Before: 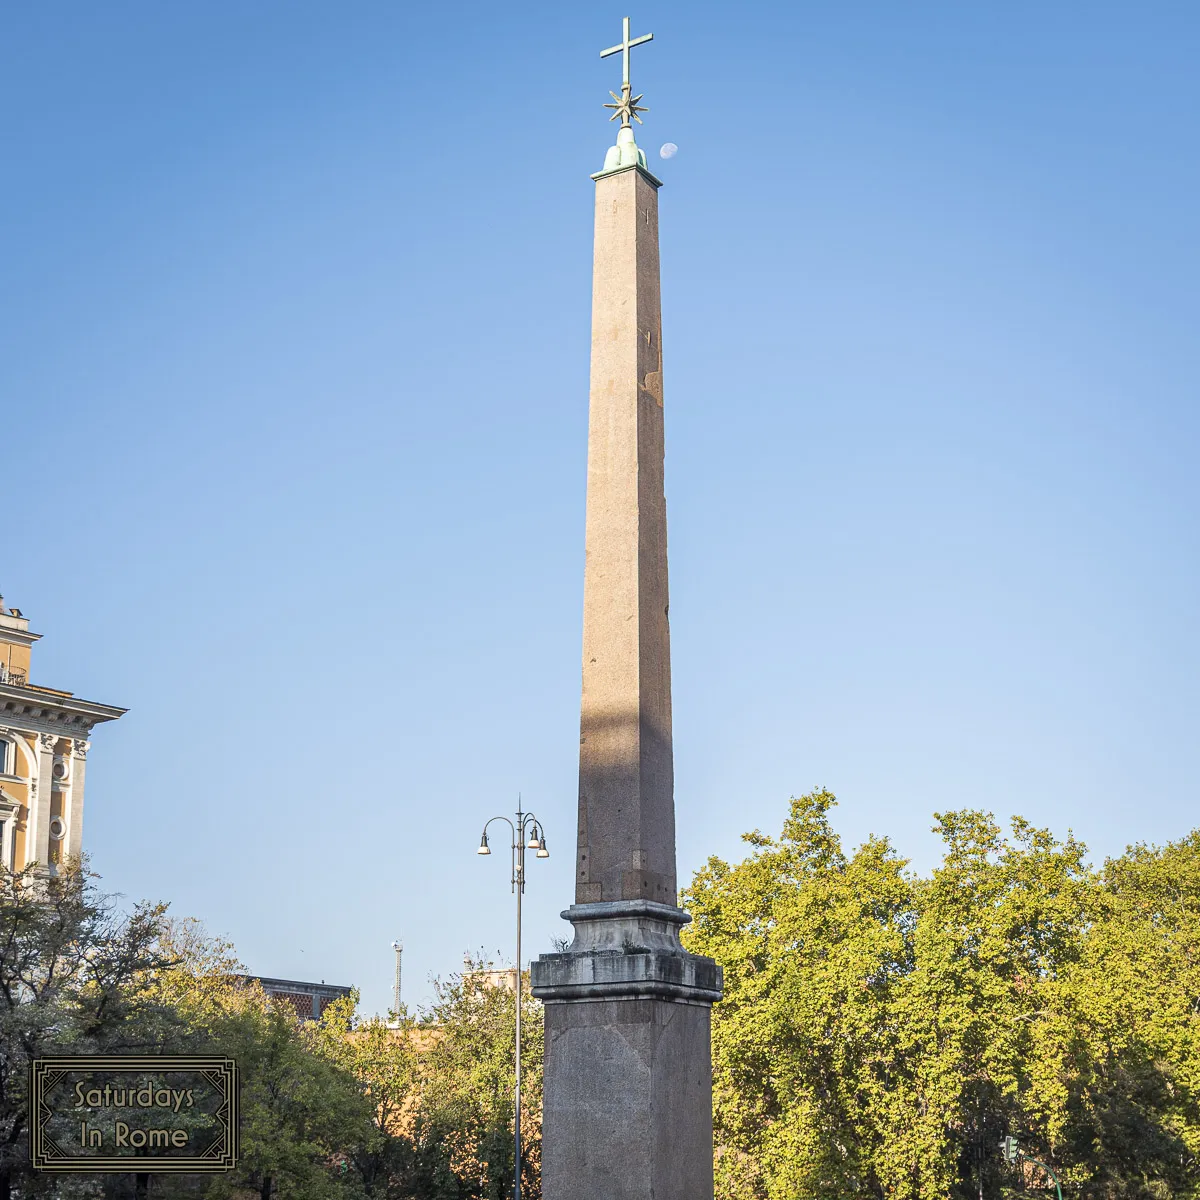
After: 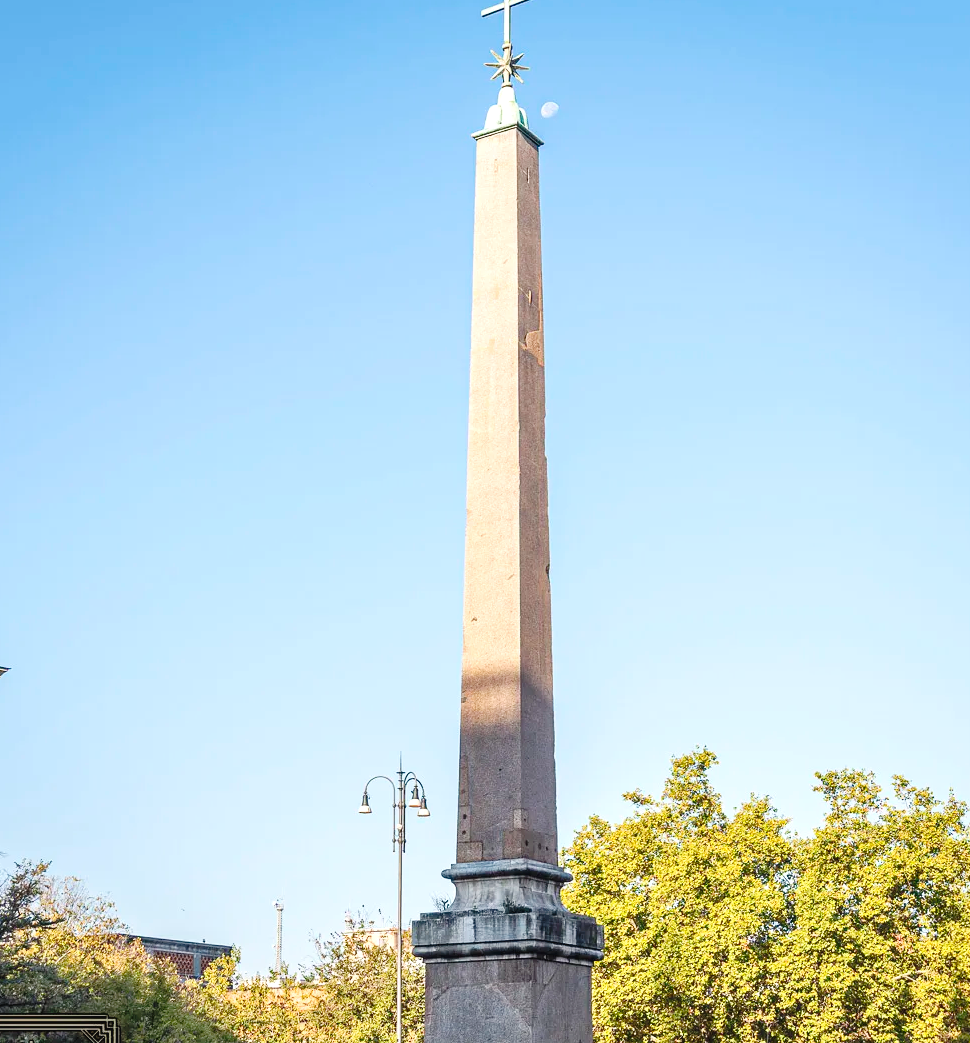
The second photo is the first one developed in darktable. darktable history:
crop: left 9.929%, top 3.475%, right 9.188%, bottom 9.529%
exposure: black level correction 0, exposure 0.3 EV, compensate highlight preservation false
tone curve: curves: ch0 [(0, 0) (0.003, 0.031) (0.011, 0.031) (0.025, 0.03) (0.044, 0.035) (0.069, 0.054) (0.1, 0.081) (0.136, 0.11) (0.177, 0.147) (0.224, 0.209) (0.277, 0.283) (0.335, 0.369) (0.399, 0.44) (0.468, 0.517) (0.543, 0.601) (0.623, 0.684) (0.709, 0.766) (0.801, 0.846) (0.898, 0.927) (1, 1)], preserve colors none
